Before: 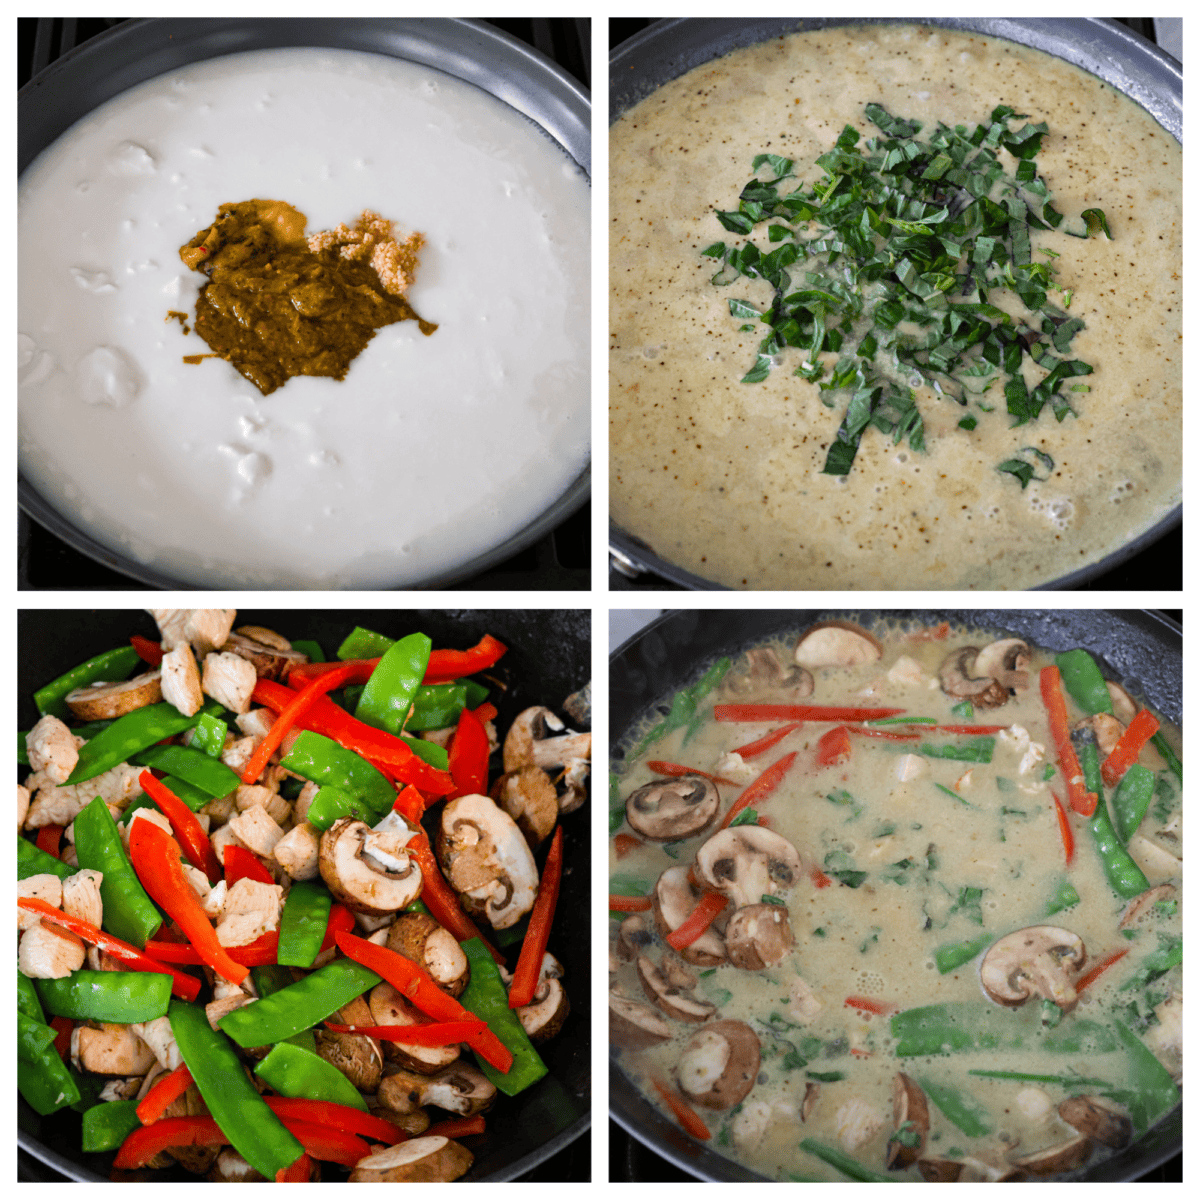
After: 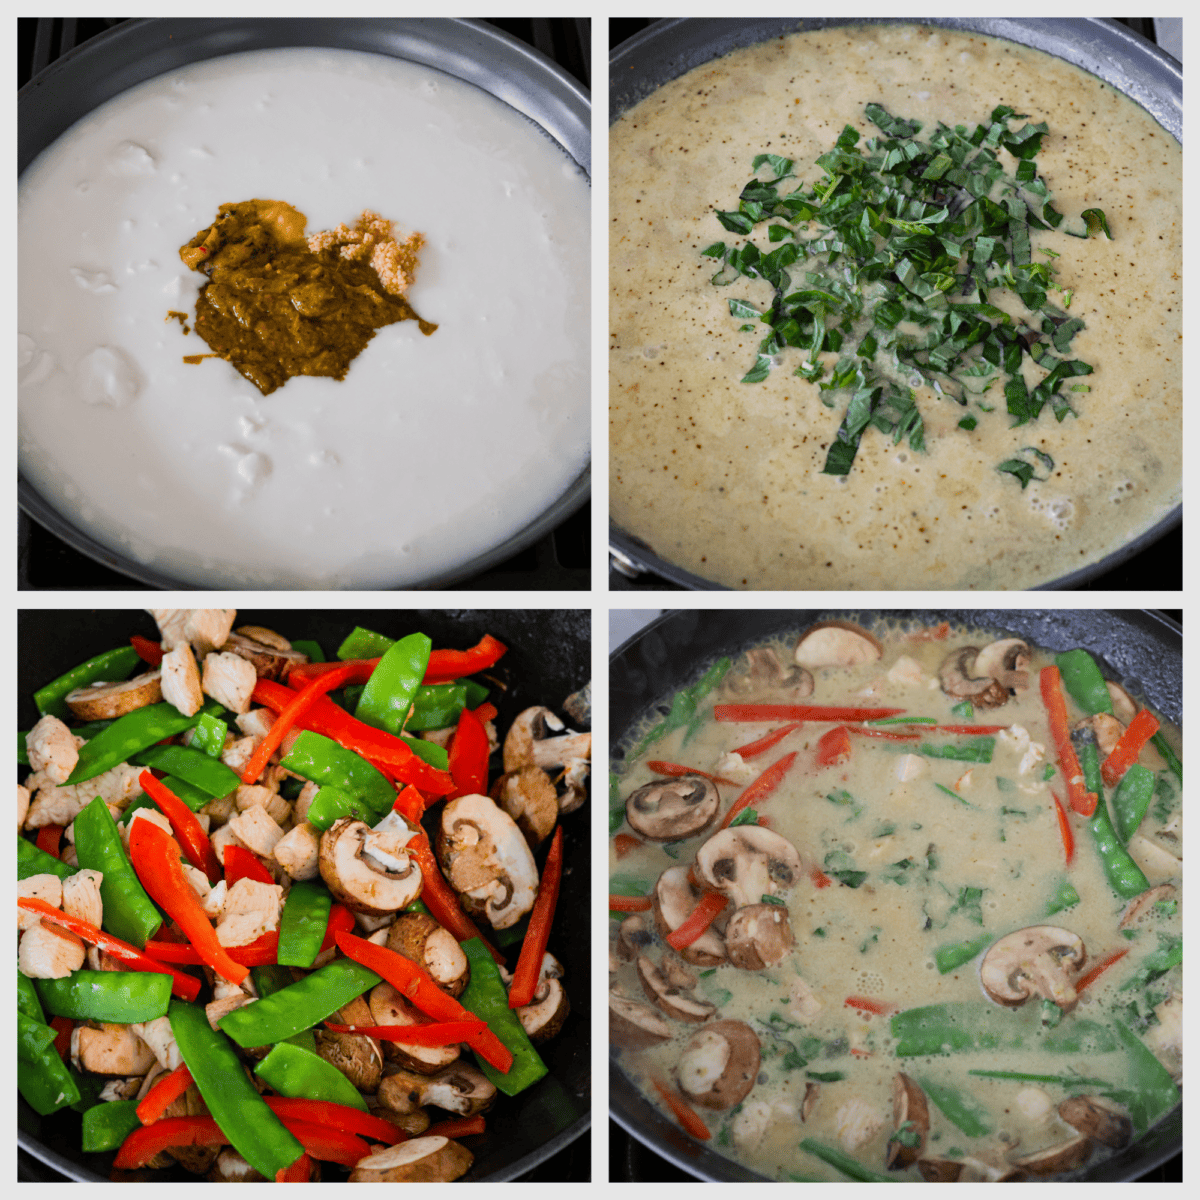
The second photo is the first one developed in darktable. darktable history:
tone equalizer: -8 EV -0.002 EV, -7 EV 0.005 EV, -6 EV -0.01 EV, -5 EV 0.021 EV, -4 EV -0.007 EV, -3 EV 0.012 EV, -2 EV -0.066 EV, -1 EV -0.28 EV, +0 EV -0.596 EV, edges refinement/feathering 500, mask exposure compensation -1.57 EV, preserve details no
